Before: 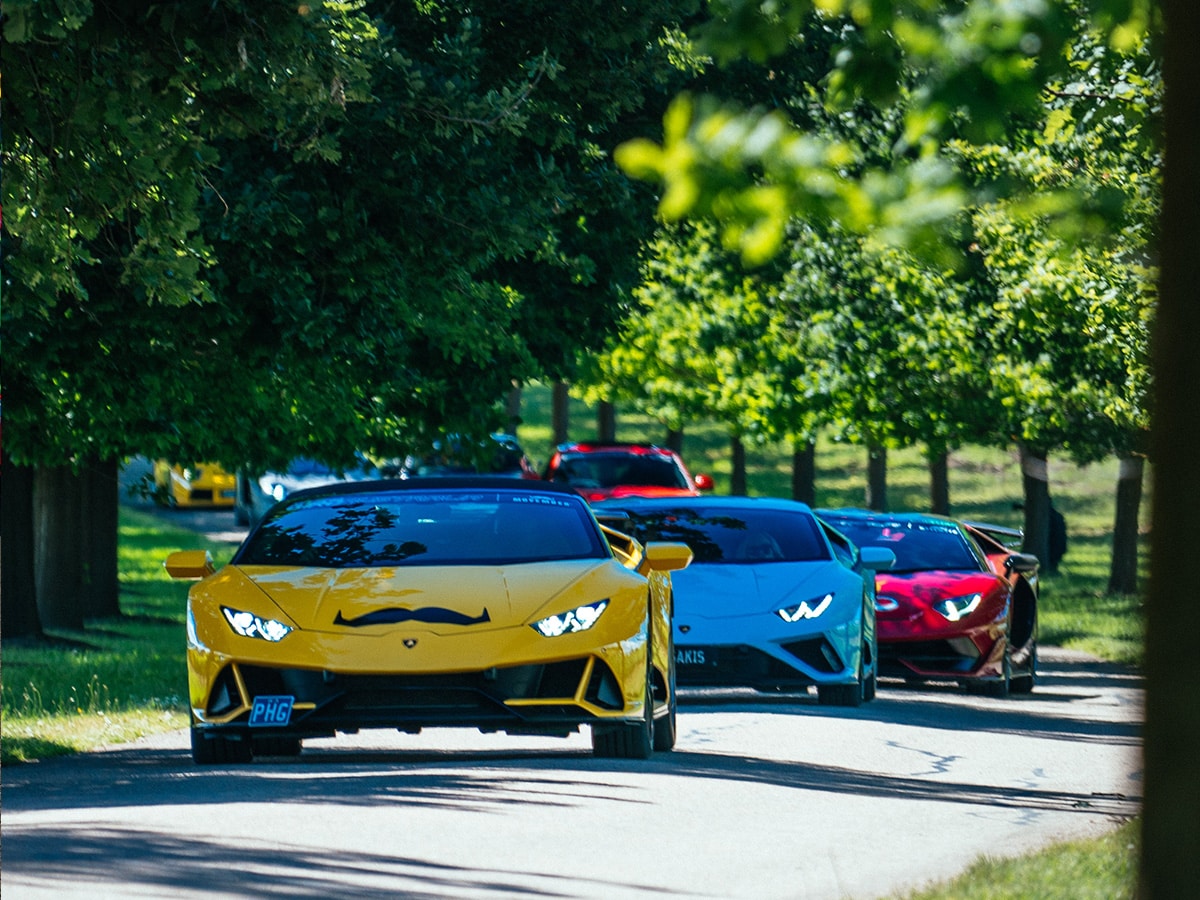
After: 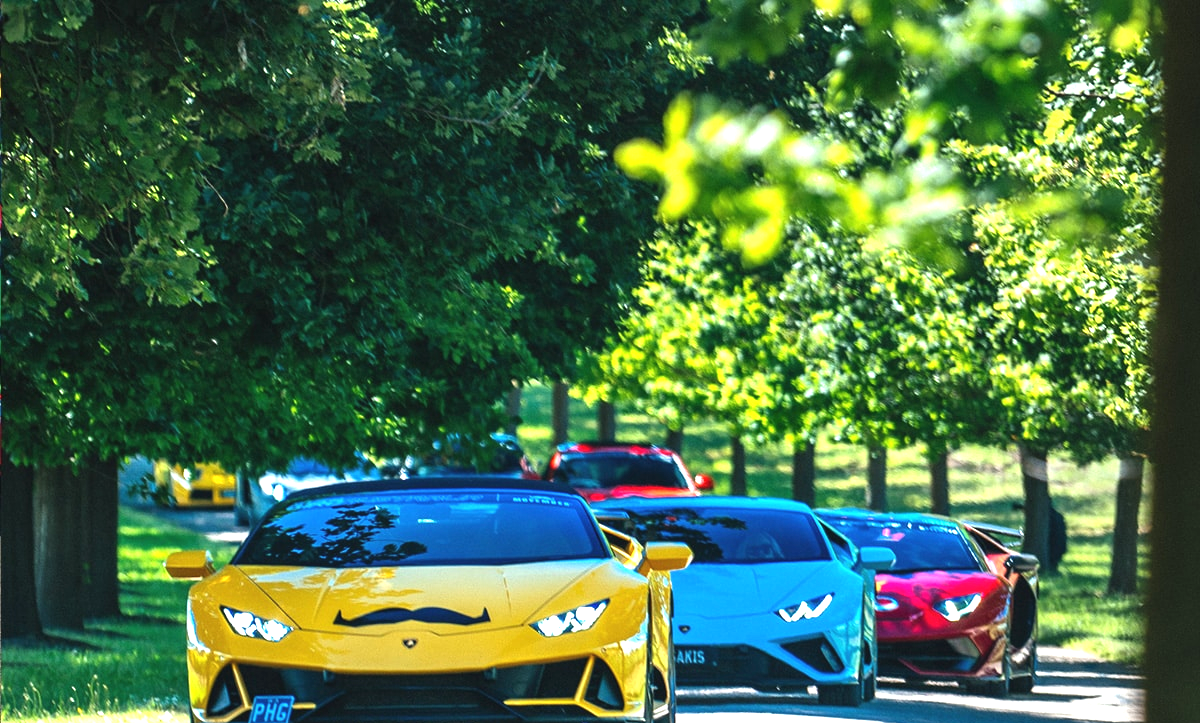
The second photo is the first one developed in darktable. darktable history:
exposure: black level correction -0.002, exposure 1.115 EV, compensate highlight preservation false
crop: bottom 19.644%
